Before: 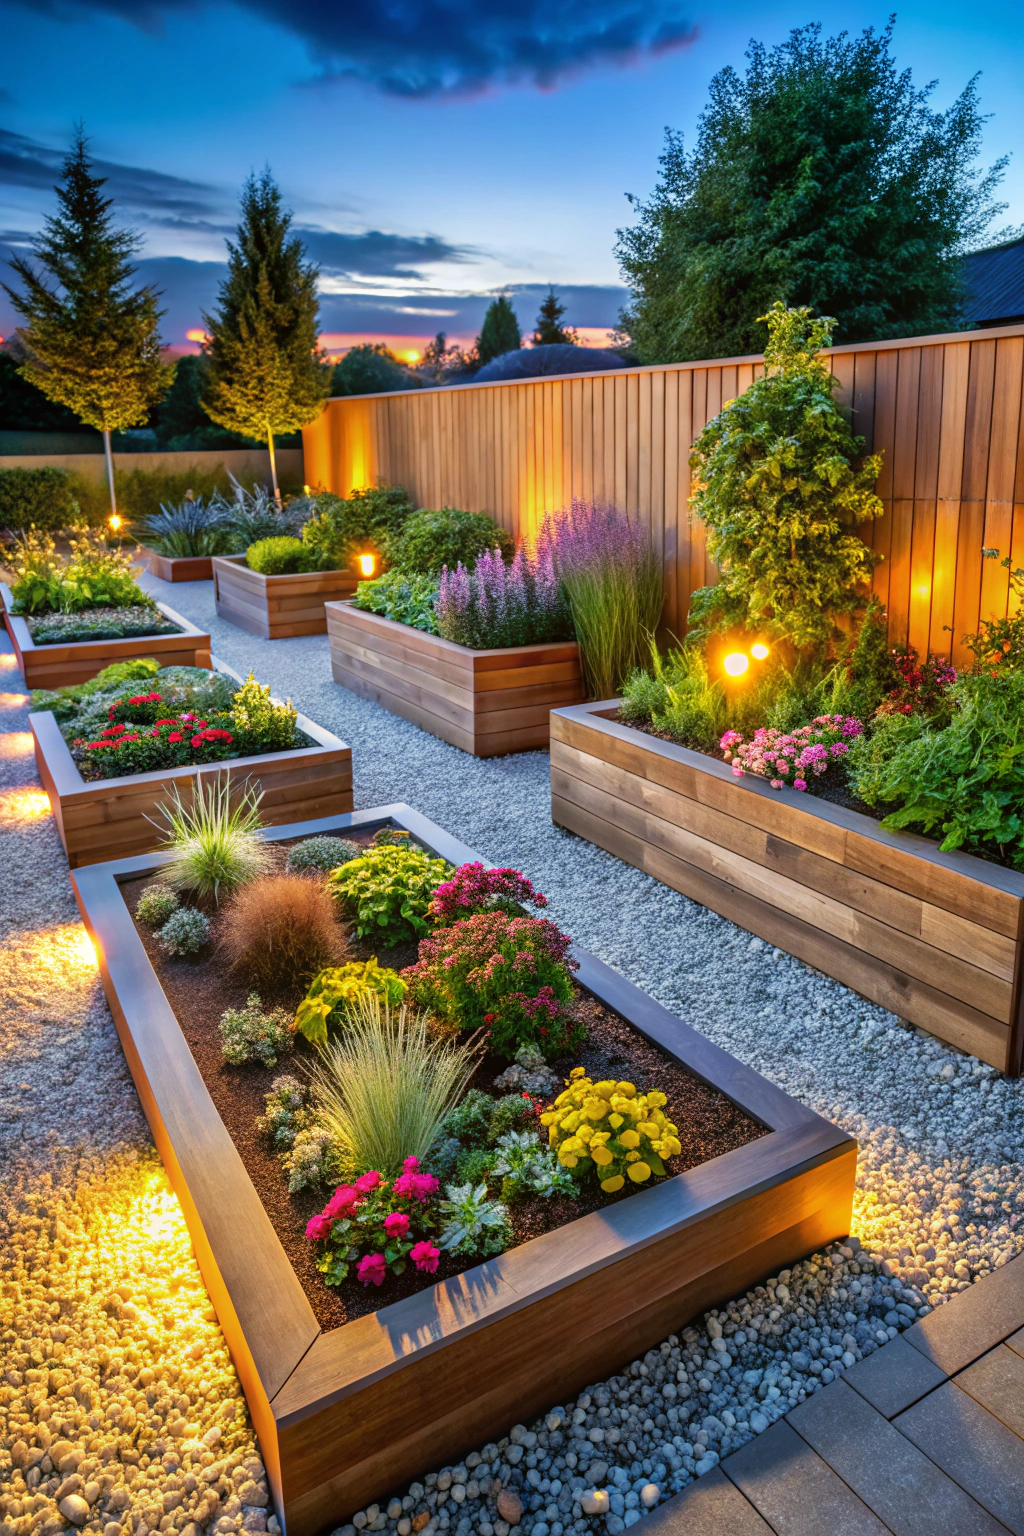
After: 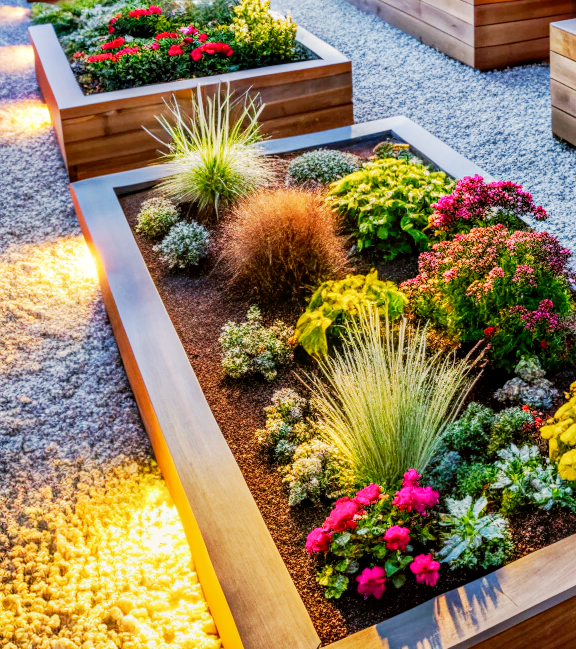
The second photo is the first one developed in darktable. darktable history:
tone curve: curves: ch0 [(0, 0) (0.037, 0.011) (0.135, 0.093) (0.266, 0.281) (0.461, 0.555) (0.581, 0.716) (0.675, 0.793) (0.767, 0.849) (0.91, 0.924) (1, 0.979)]; ch1 [(0, 0) (0.292, 0.278) (0.431, 0.418) (0.493, 0.479) (0.506, 0.5) (0.532, 0.537) (0.562, 0.581) (0.641, 0.663) (0.754, 0.76) (1, 1)]; ch2 [(0, 0) (0.294, 0.3) (0.361, 0.372) (0.429, 0.445) (0.478, 0.486) (0.502, 0.498) (0.518, 0.522) (0.531, 0.549) (0.561, 0.59) (0.64, 0.655) (0.693, 0.706) (0.845, 0.833) (1, 0.951)], preserve colors none
crop: top 44.771%, right 43.666%, bottom 12.936%
local contrast: on, module defaults
